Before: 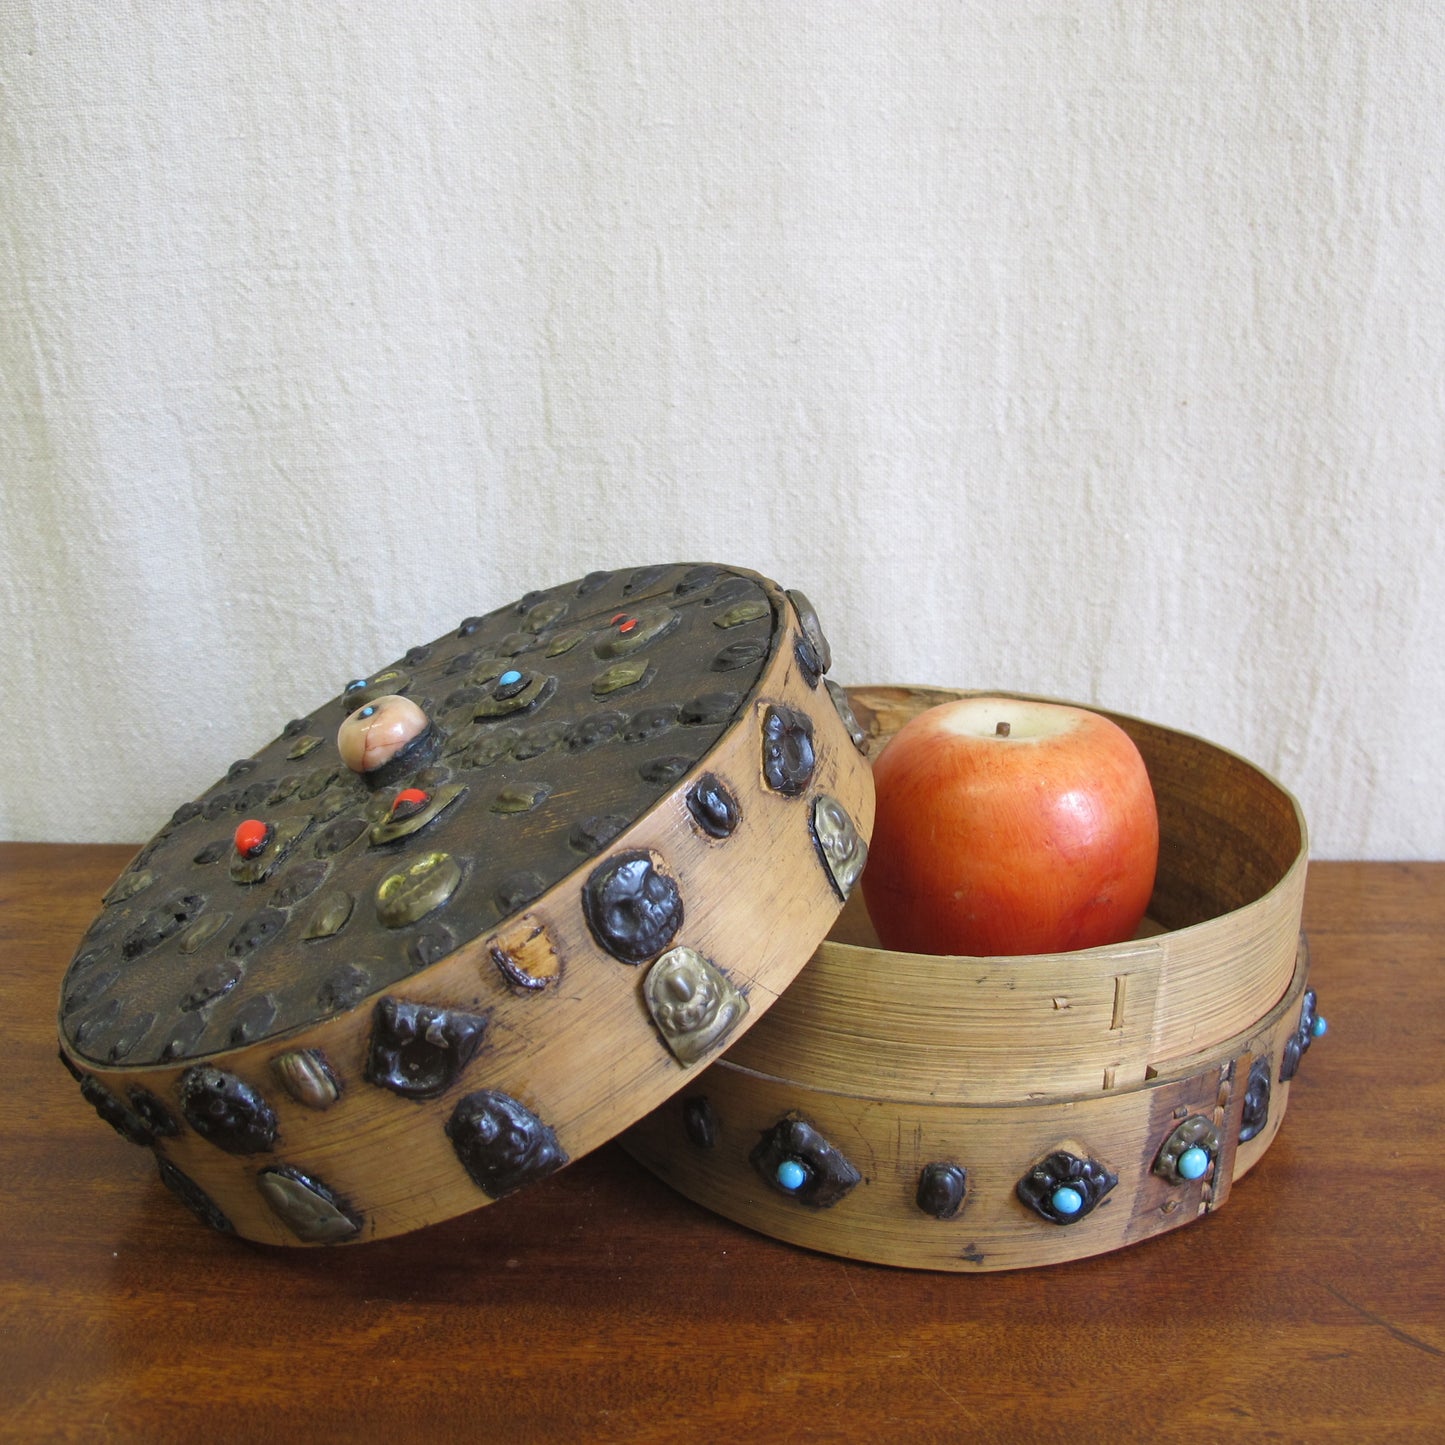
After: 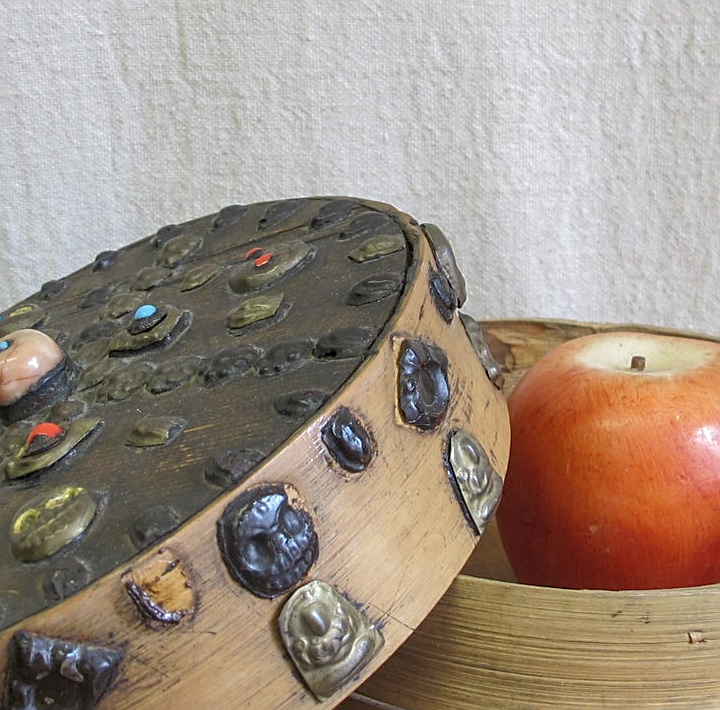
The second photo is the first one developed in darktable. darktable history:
local contrast: on, module defaults
crop: left 25.316%, top 25.334%, right 24.857%, bottom 25.495%
shadows and highlights: on, module defaults
contrast brightness saturation: saturation -0.067
sharpen: on, module defaults
